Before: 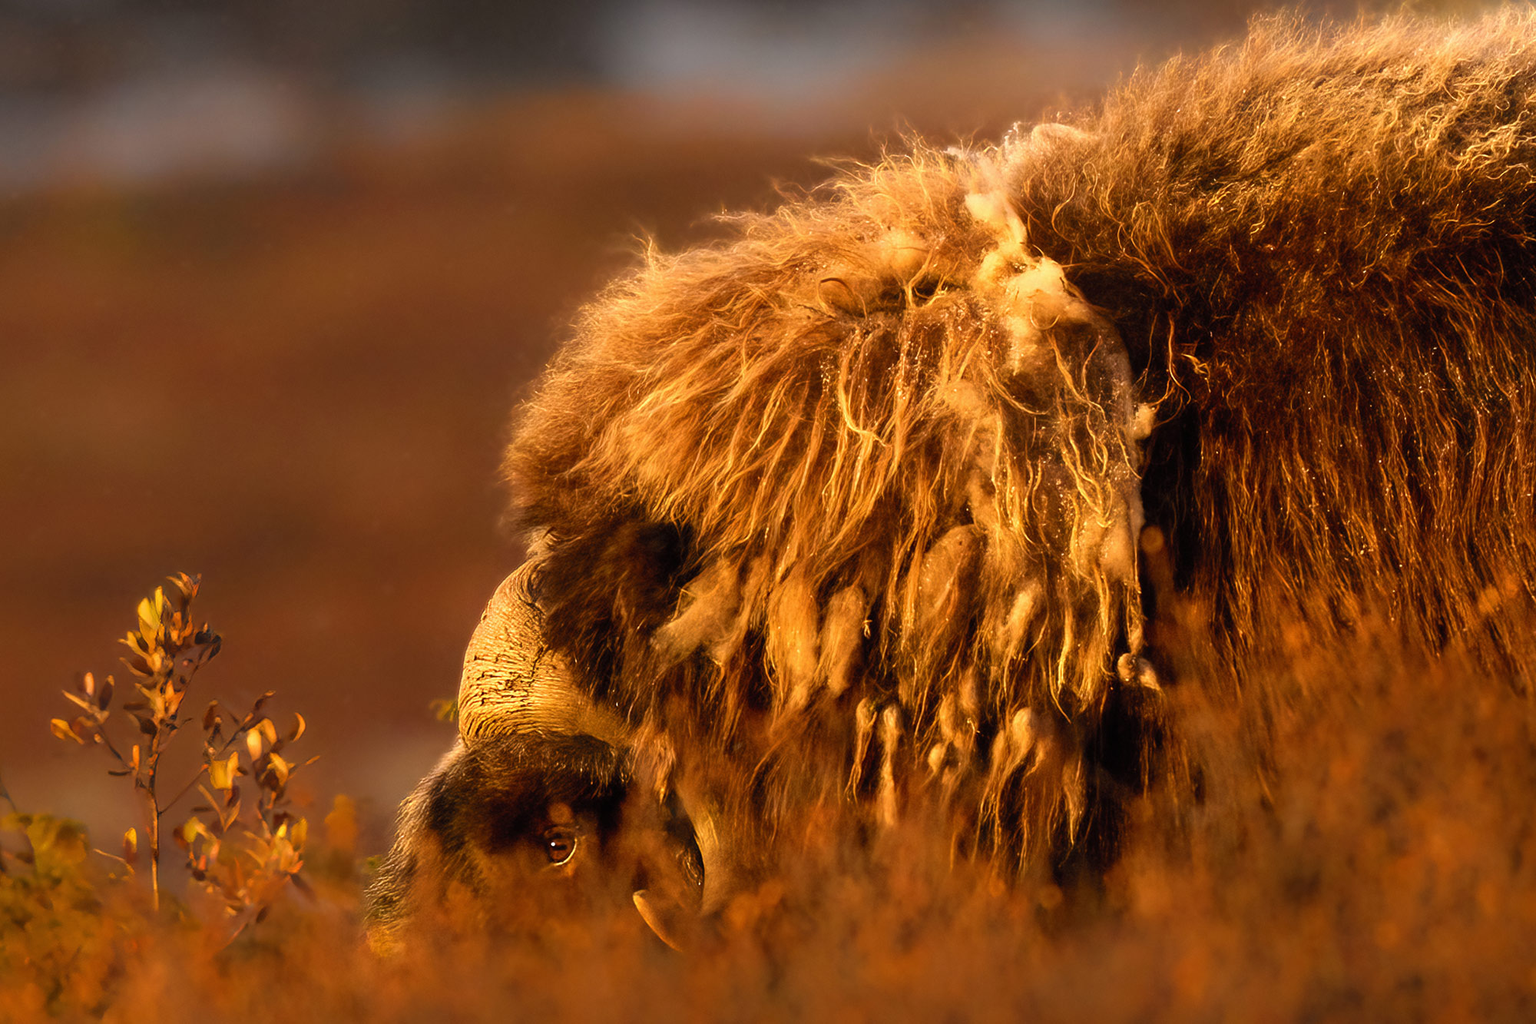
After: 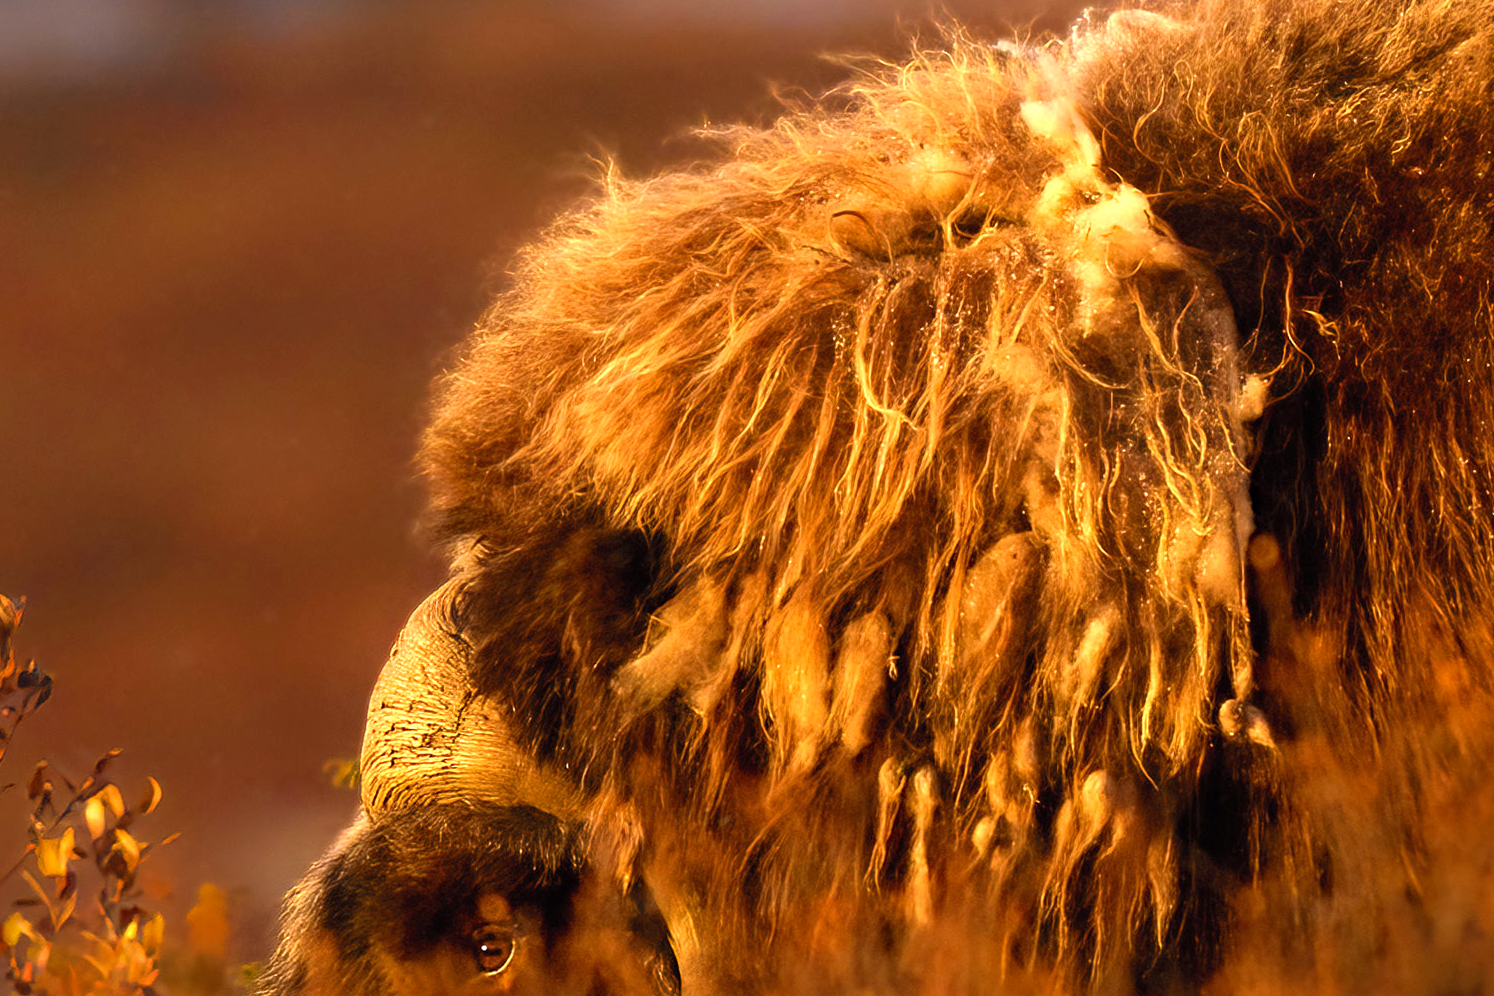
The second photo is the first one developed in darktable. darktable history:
exposure: exposure 0.375 EV, compensate highlight preservation false
crop and rotate: left 11.831%, top 11.346%, right 13.429%, bottom 13.899%
haze removal: compatibility mode true, adaptive false
